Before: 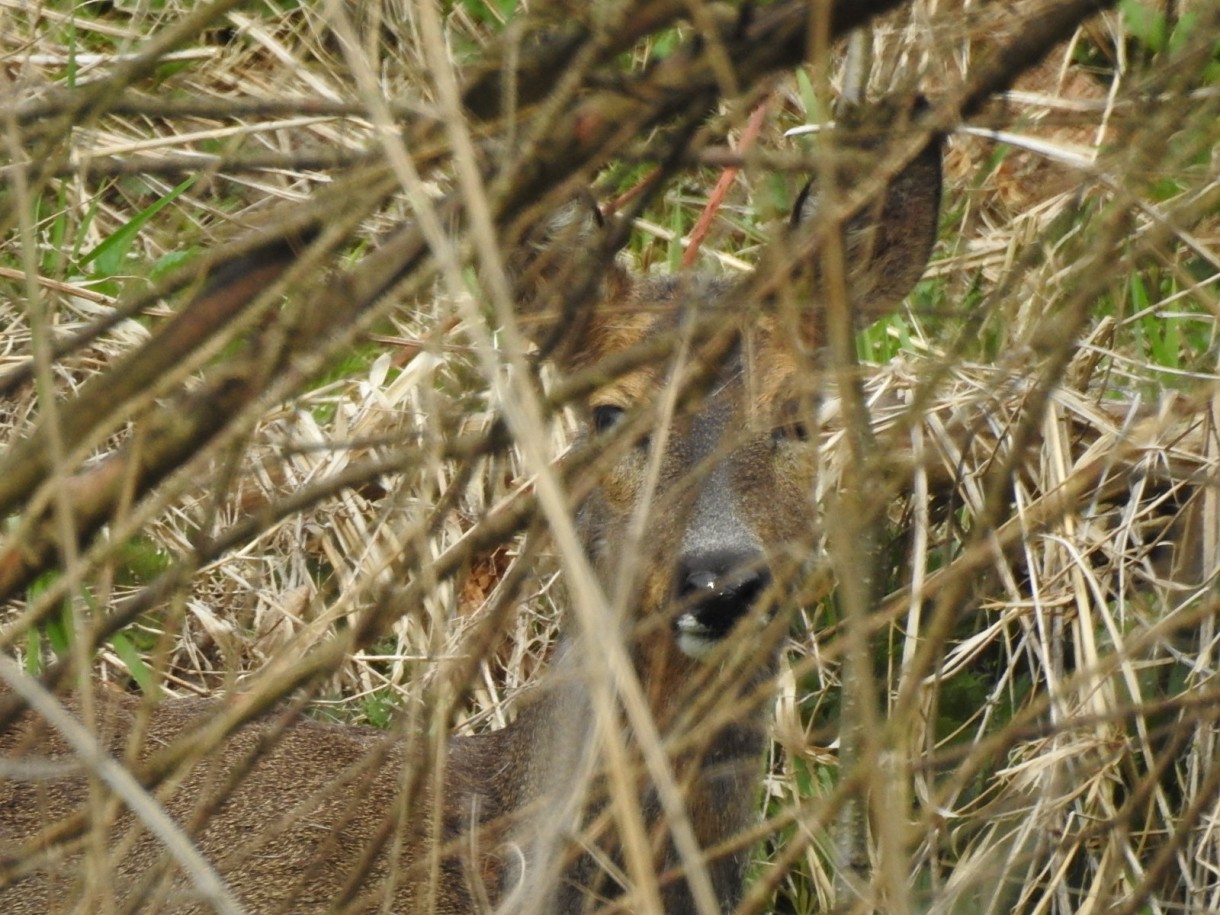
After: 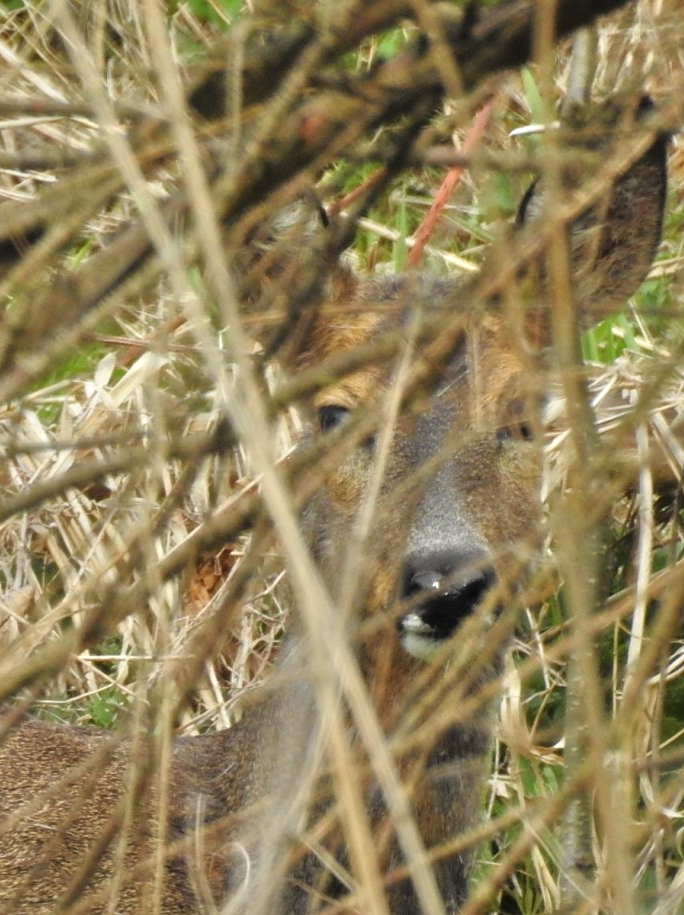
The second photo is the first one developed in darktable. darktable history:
crop and rotate: left 22.608%, right 21.27%
tone equalizer: -8 EV 0.013 EV, -7 EV -0.034 EV, -6 EV 0.046 EV, -5 EV 0.042 EV, -4 EV 0.244 EV, -3 EV 0.644 EV, -2 EV 0.58 EV, -1 EV 0.194 EV, +0 EV 0.04 EV
